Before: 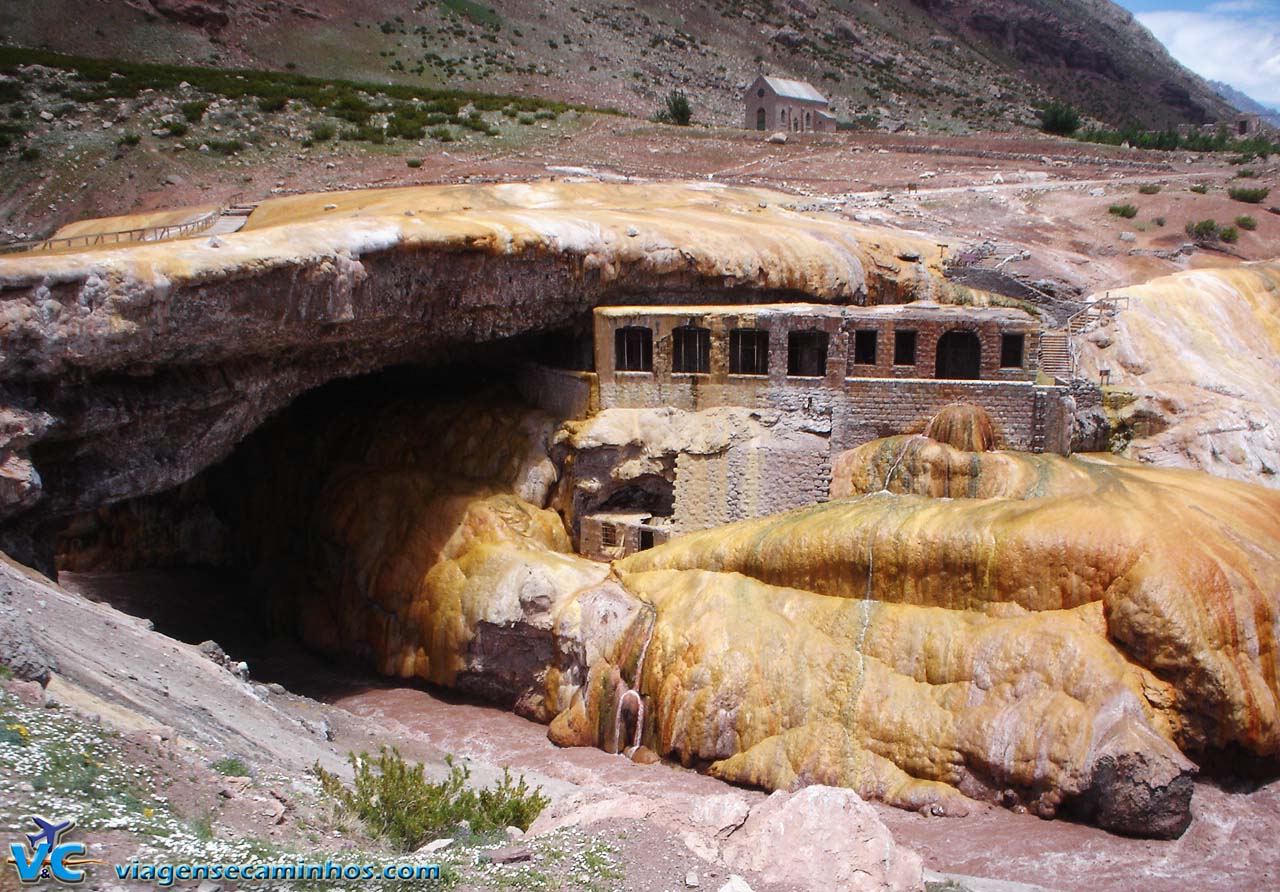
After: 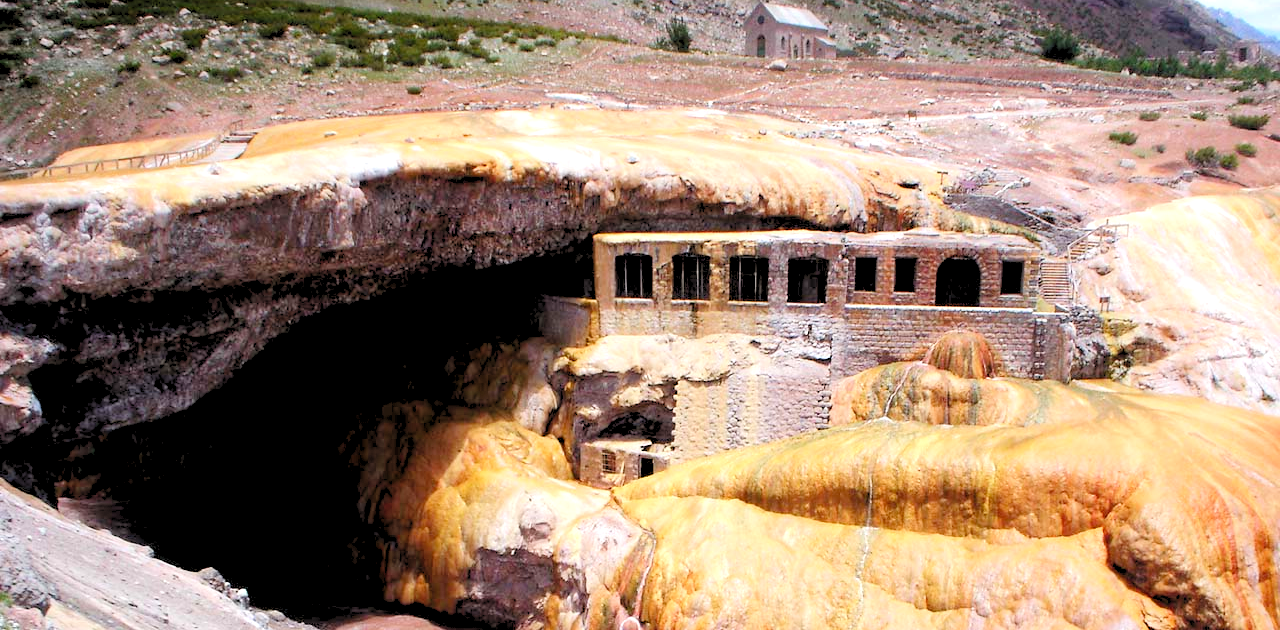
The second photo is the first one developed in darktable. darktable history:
tone equalizer: -8 EV -0.417 EV, -7 EV -0.389 EV, -6 EV -0.333 EV, -5 EV -0.222 EV, -3 EV 0.222 EV, -2 EV 0.333 EV, -1 EV 0.389 EV, +0 EV 0.417 EV, edges refinement/feathering 500, mask exposure compensation -1.57 EV, preserve details no
levels: levels [0.072, 0.414, 0.976]
crop and rotate: top 8.293%, bottom 20.996%
